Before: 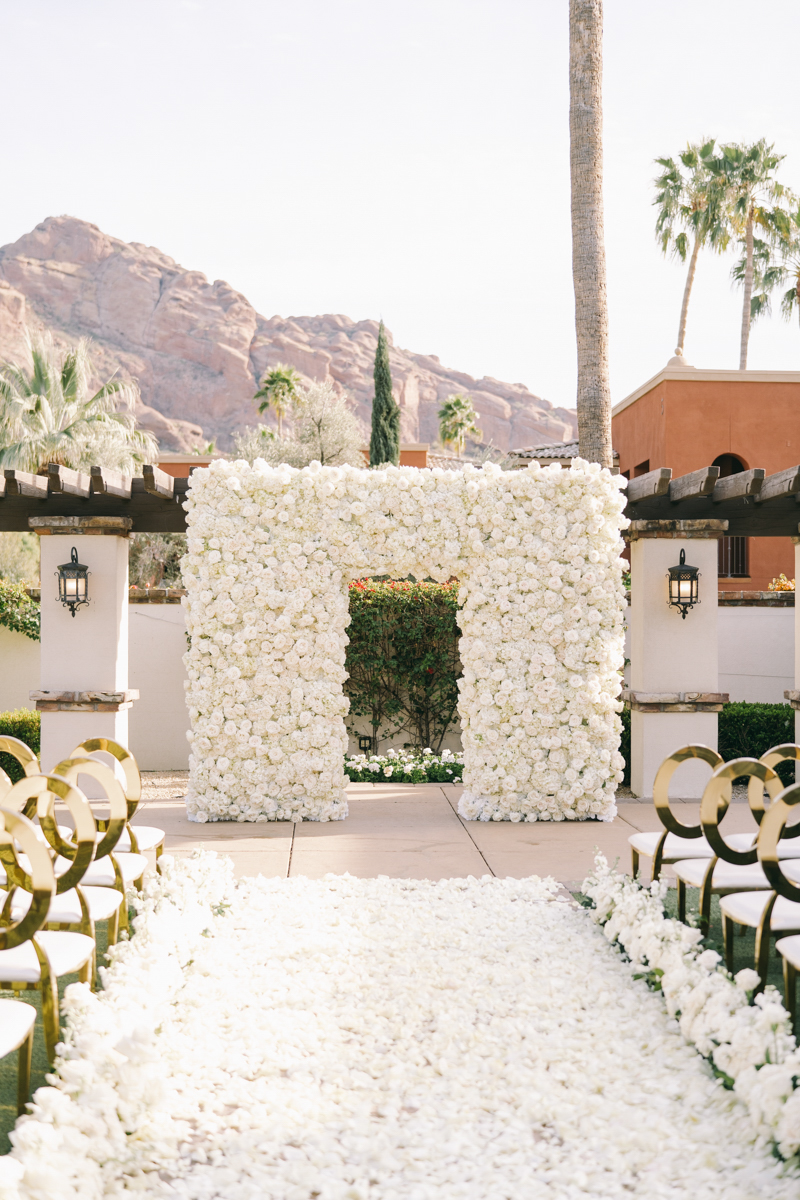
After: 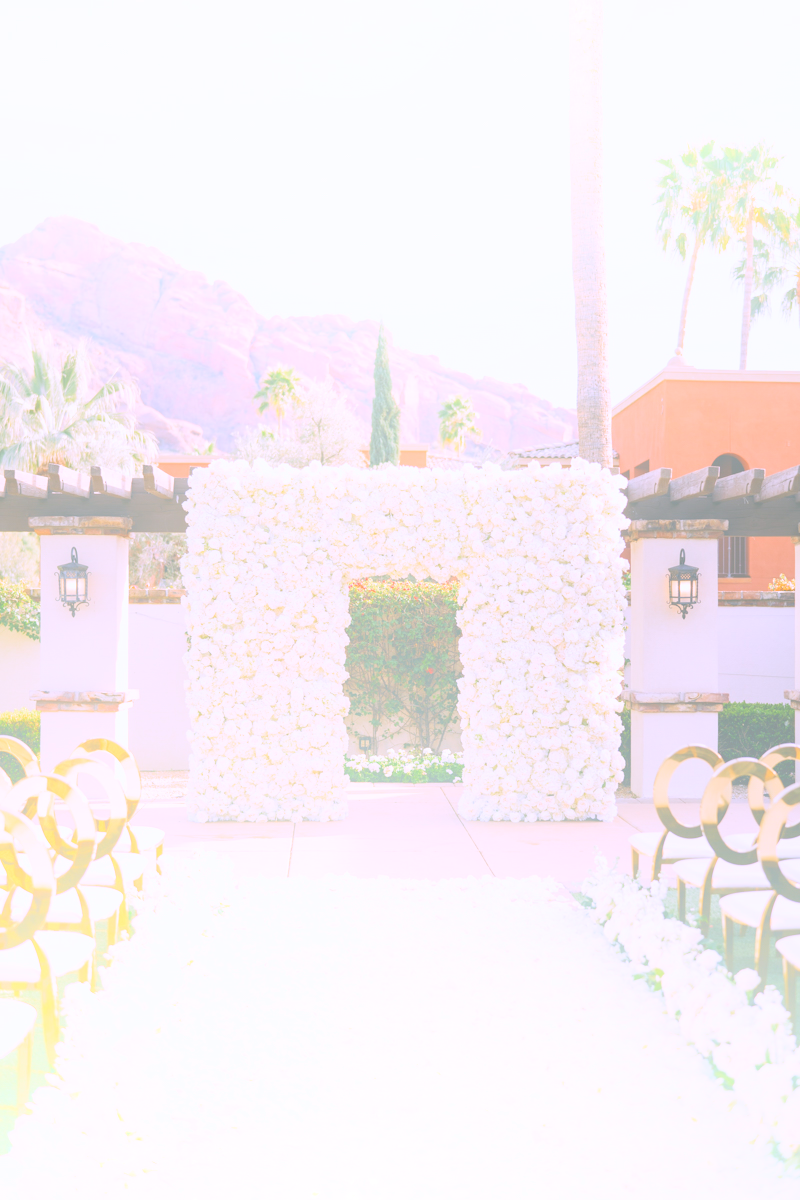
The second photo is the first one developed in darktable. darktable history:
color calibration: output R [1.063, -0.012, -0.003, 0], output B [-0.079, 0.047, 1, 0], illuminant custom, x 0.389, y 0.387, temperature 3838.64 K
bloom: size 40%
